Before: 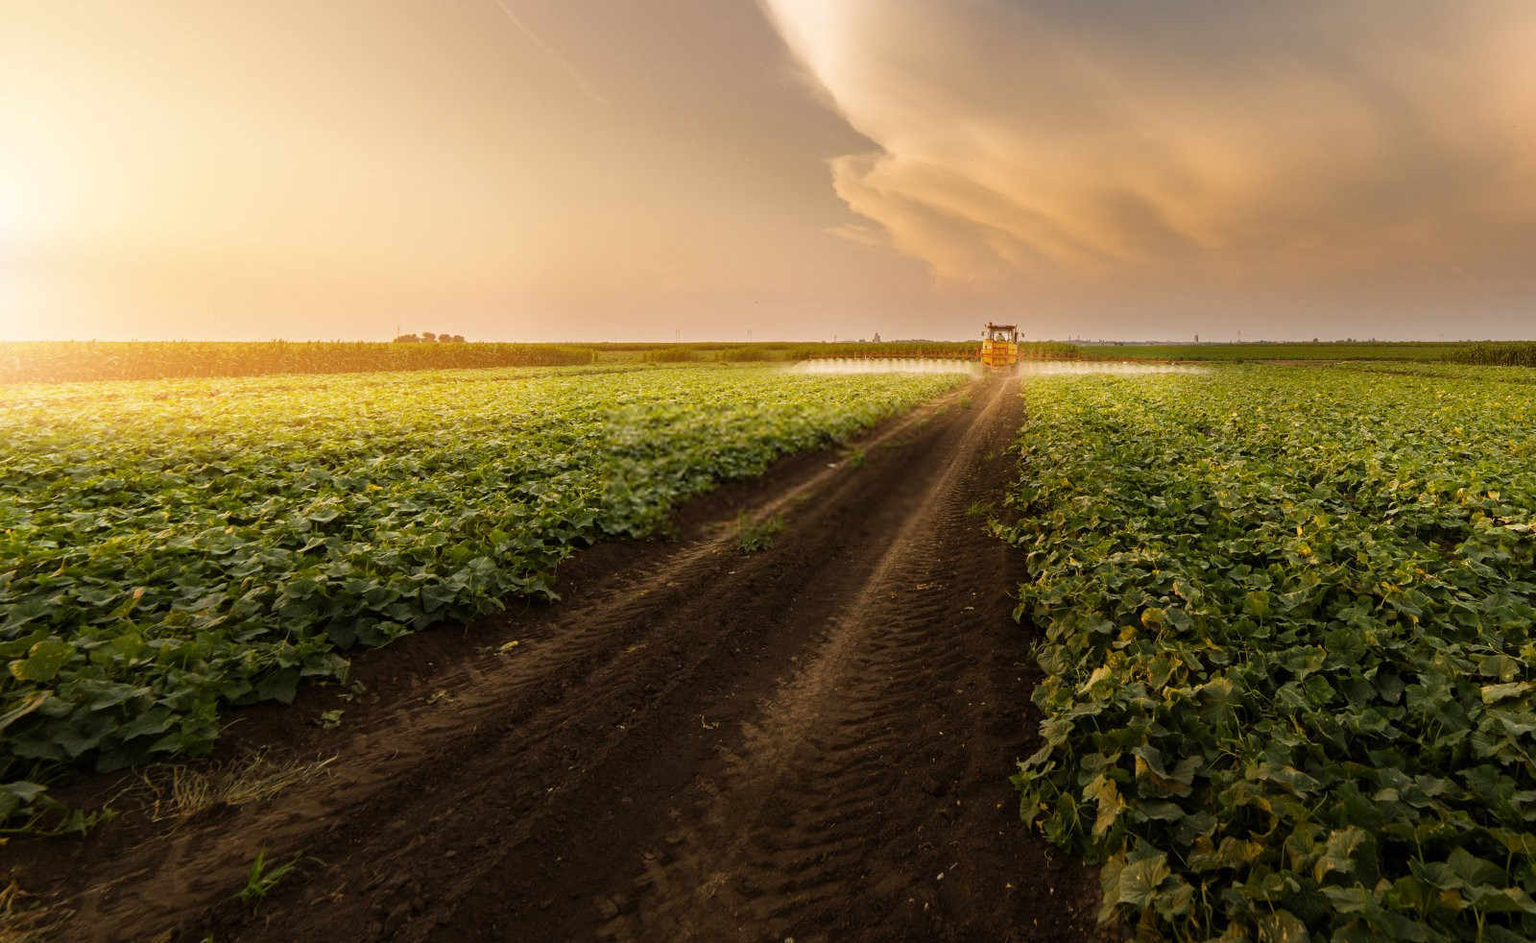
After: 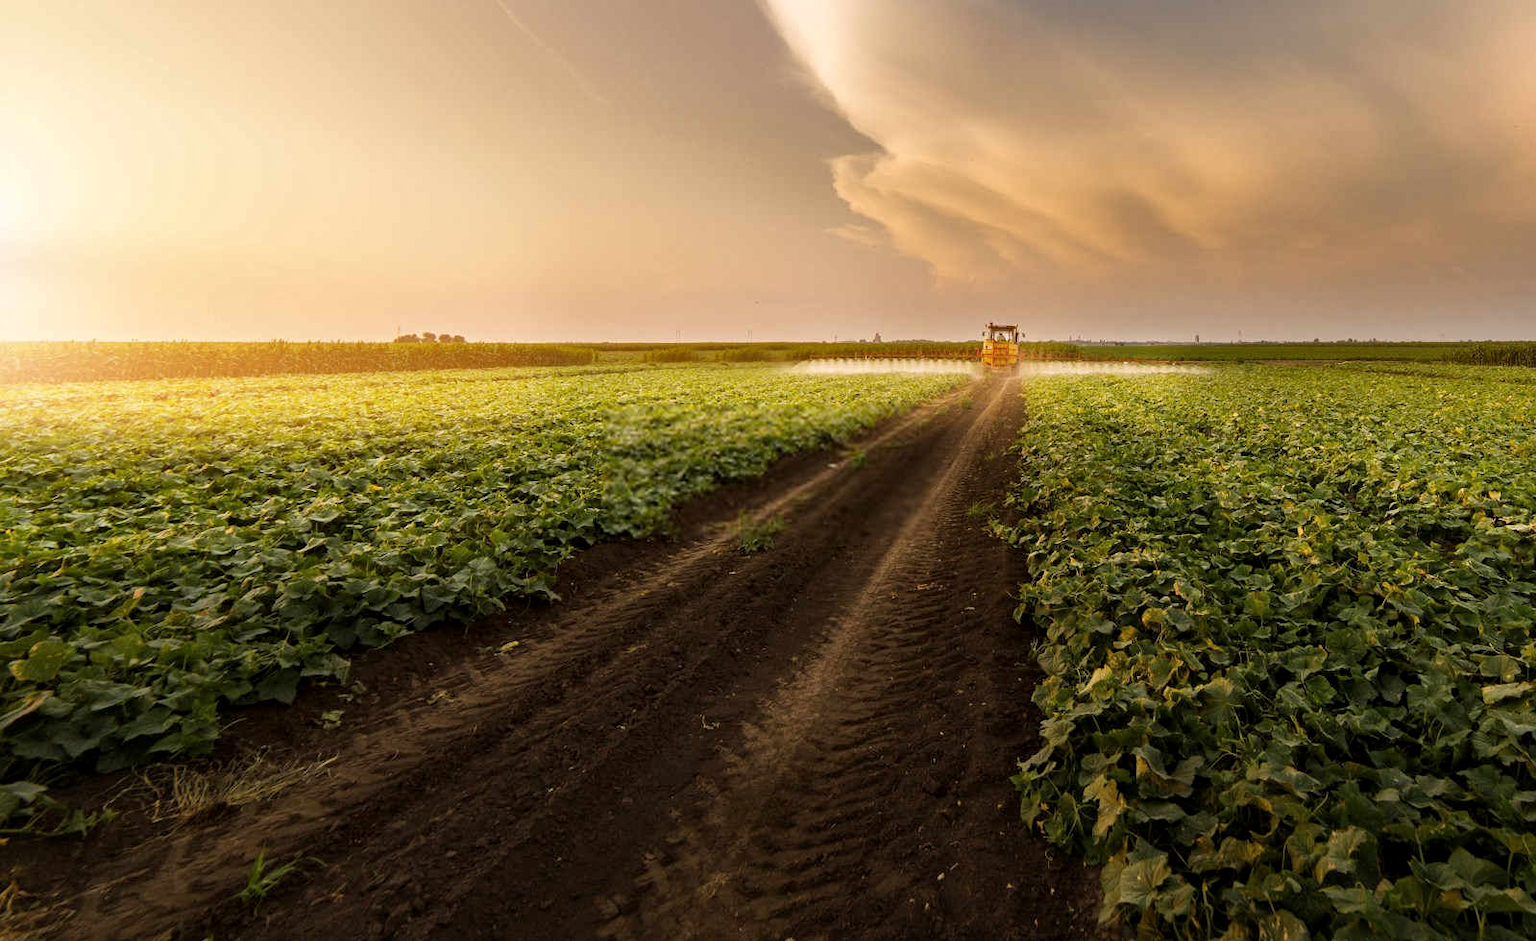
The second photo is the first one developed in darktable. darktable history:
crop: top 0.05%, bottom 0.098%
local contrast: mode bilateral grid, contrast 20, coarseness 50, detail 120%, midtone range 0.2
